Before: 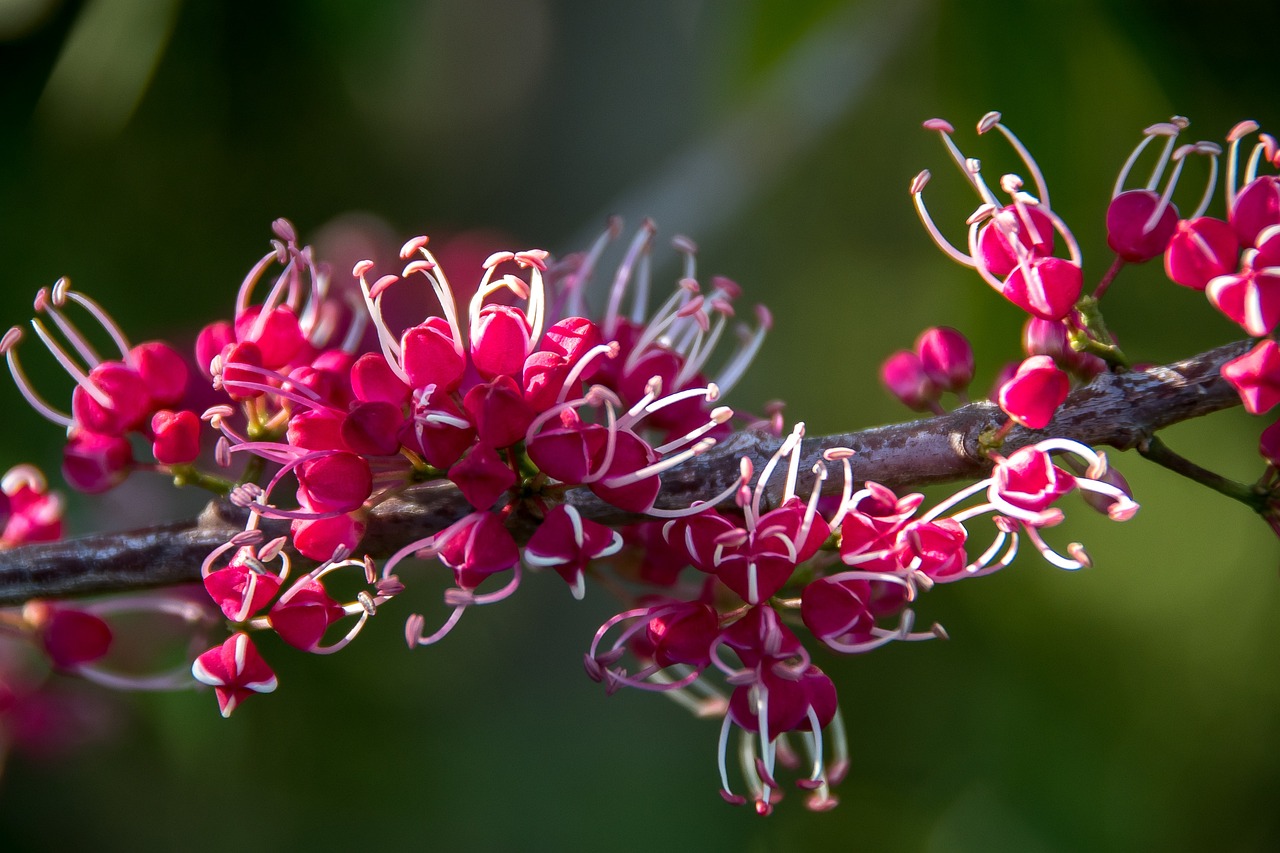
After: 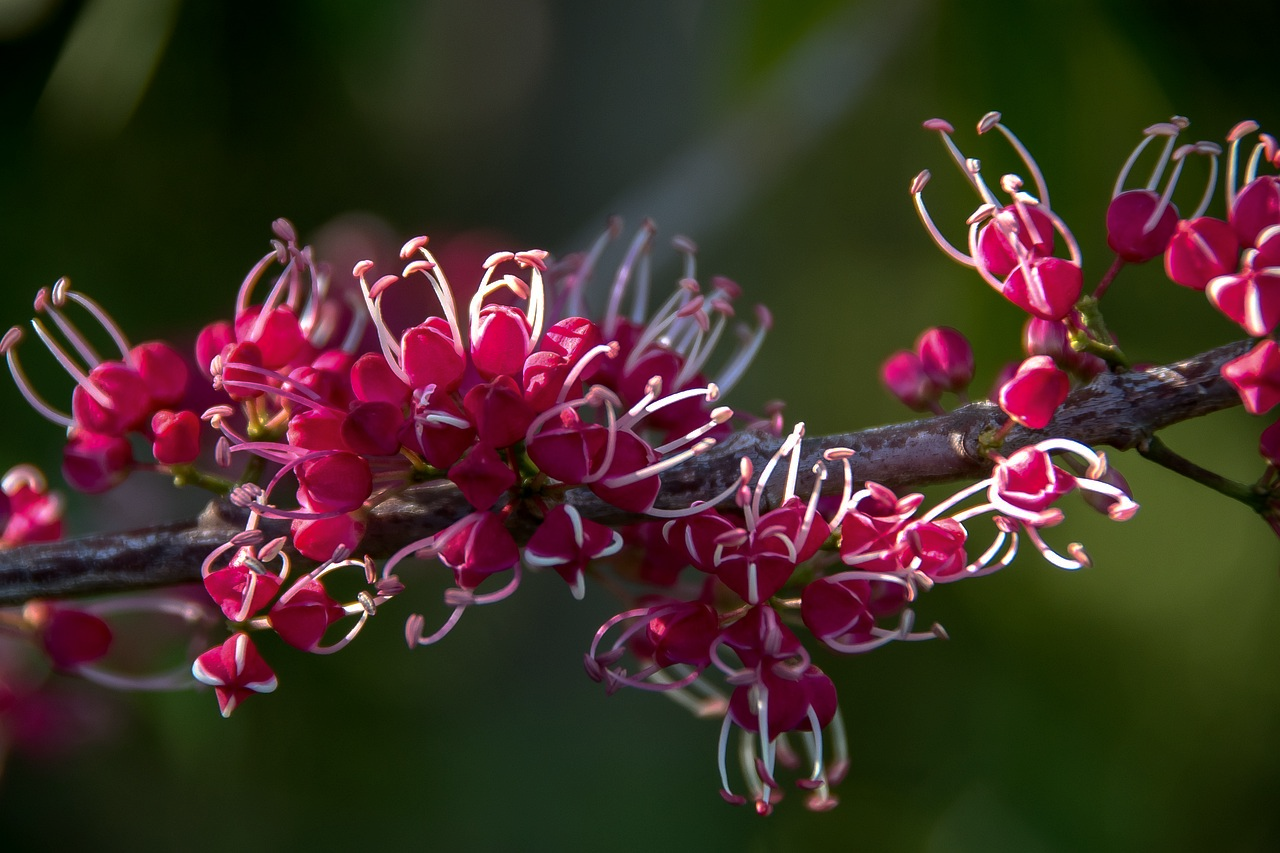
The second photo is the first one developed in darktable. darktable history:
base curve: curves: ch0 [(0, 0) (0.595, 0.418) (1, 1)], preserve colors none
